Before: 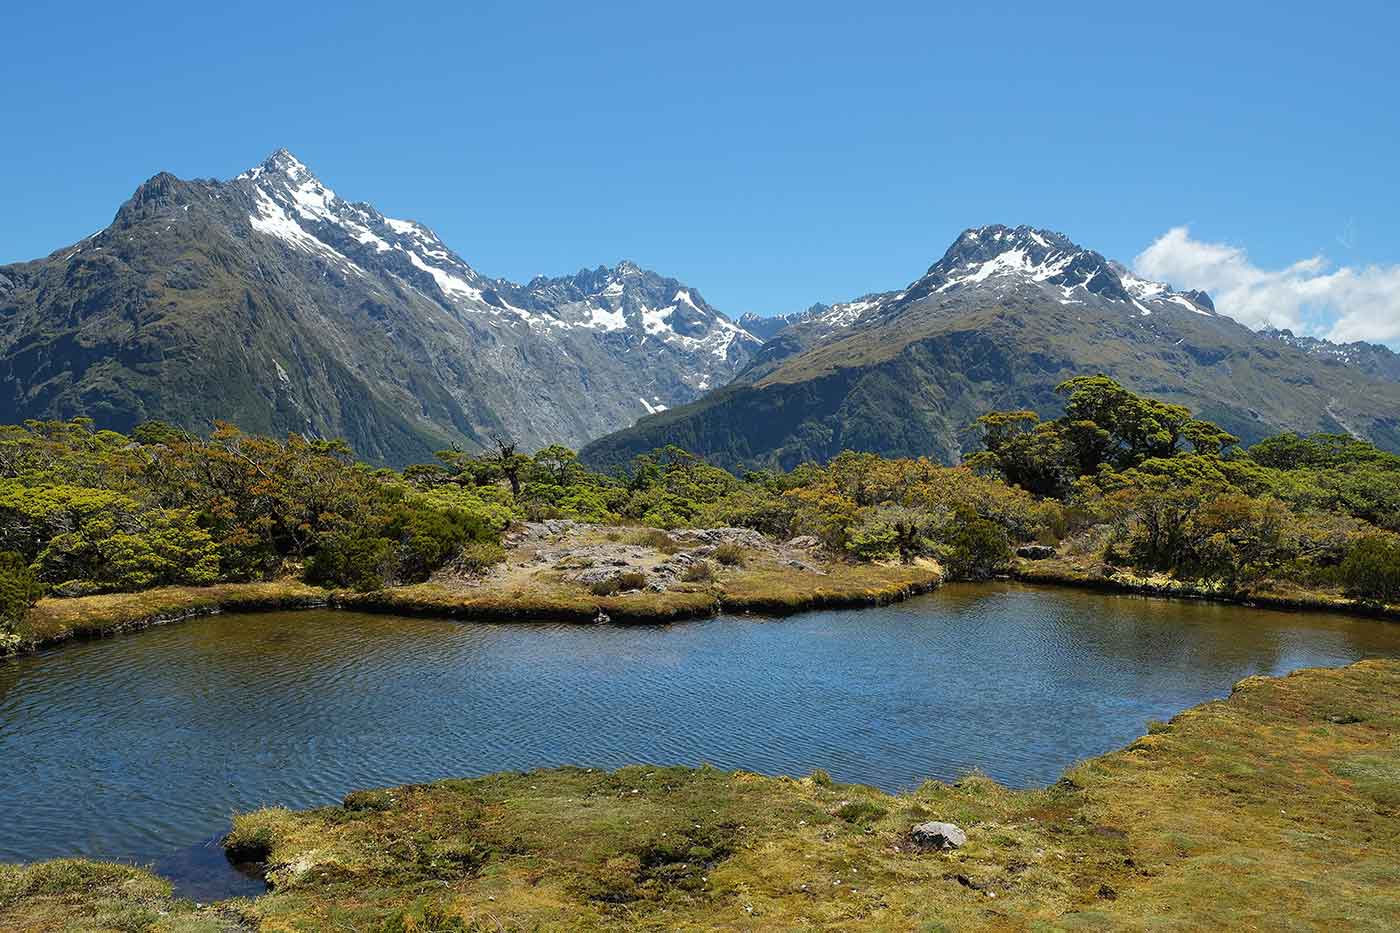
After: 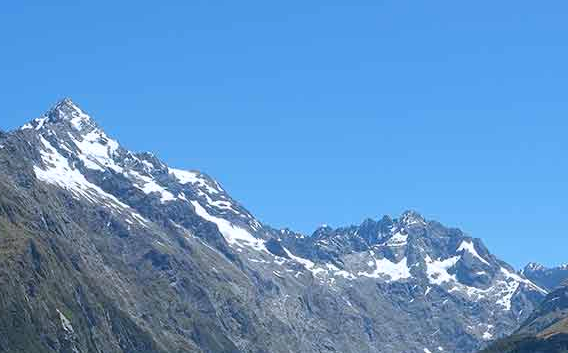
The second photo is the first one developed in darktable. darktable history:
color calibration: illuminant as shot in camera, x 0.358, y 0.373, temperature 4628.91 K
crop: left 15.452%, top 5.459%, right 43.956%, bottom 56.62%
vibrance: vibrance 15%
